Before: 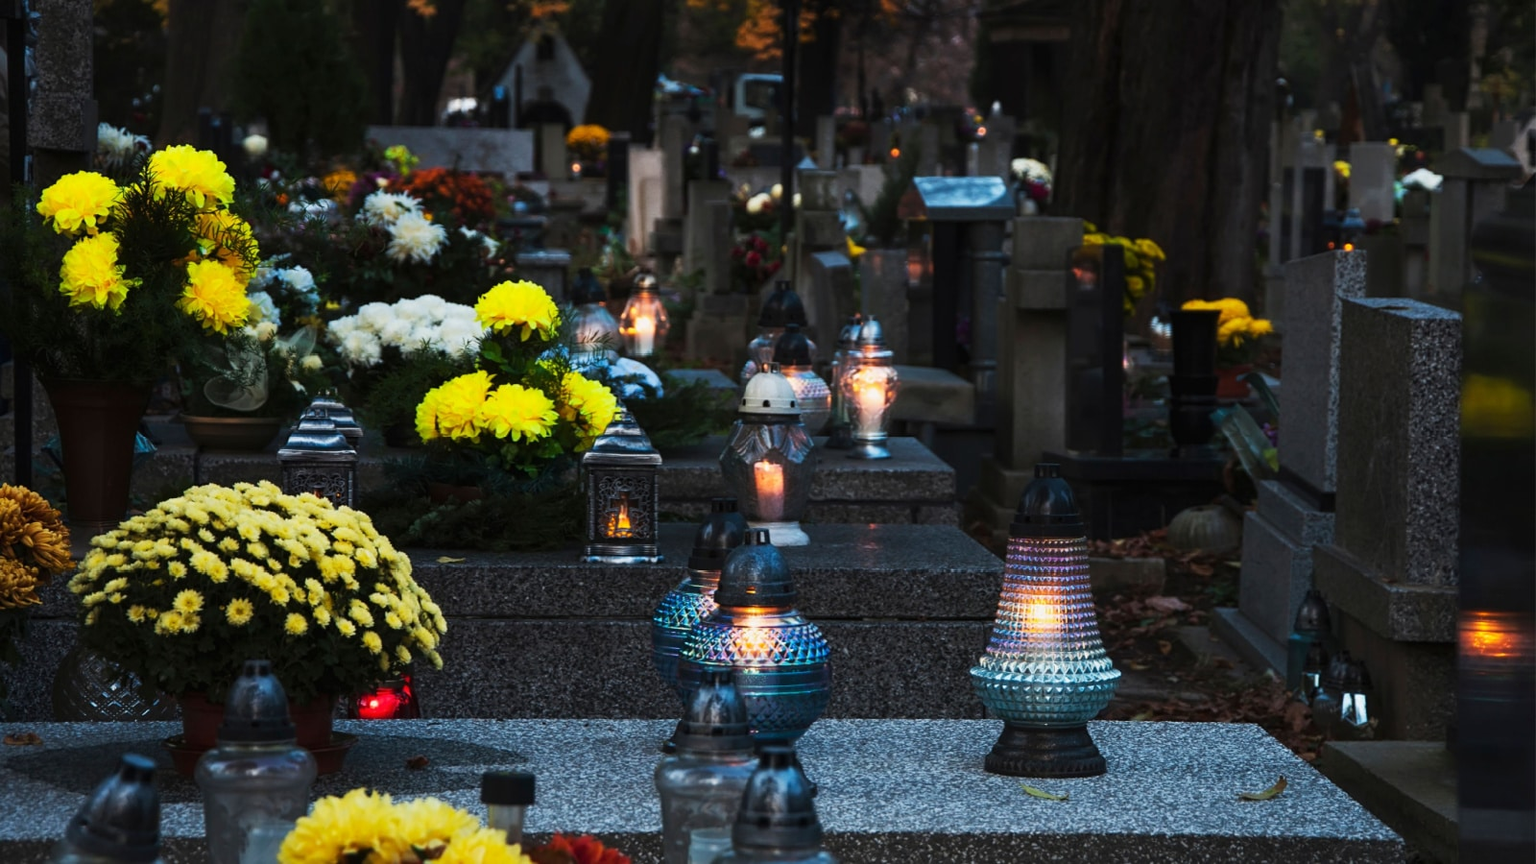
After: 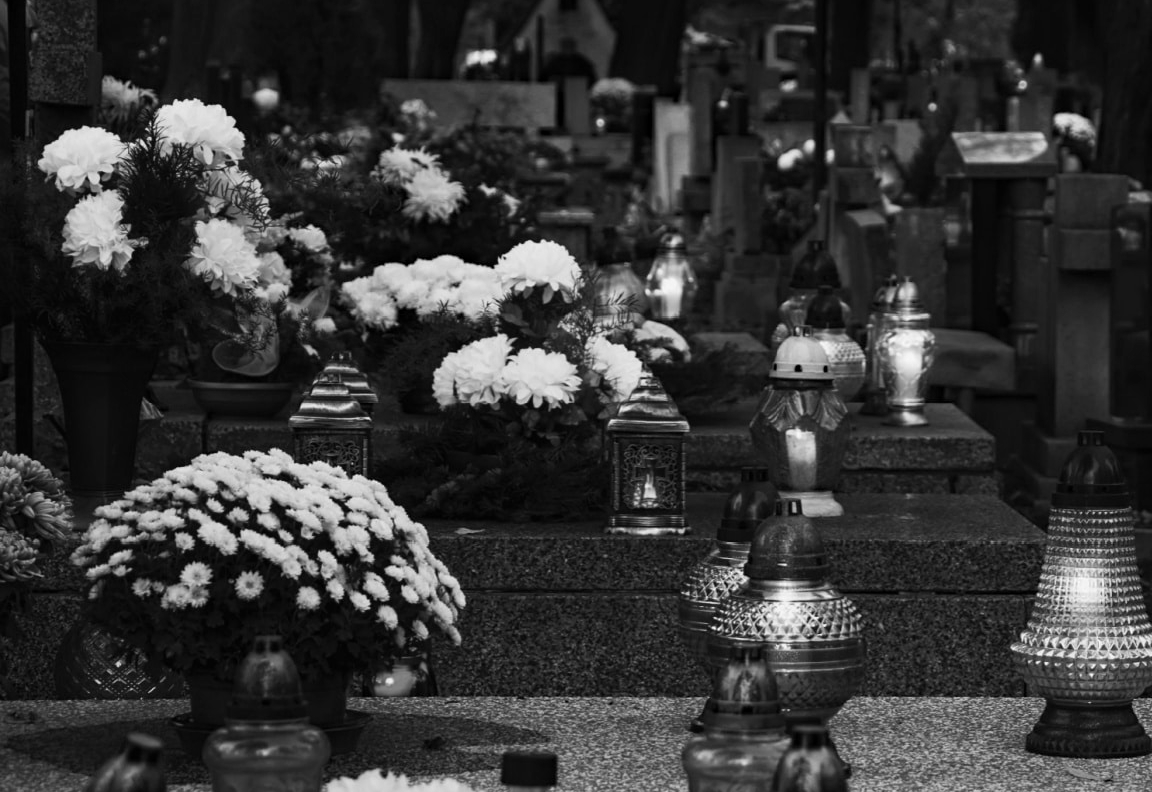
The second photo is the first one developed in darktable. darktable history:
monochrome: on, module defaults
haze removal: compatibility mode true, adaptive false
crop: top 5.803%, right 27.864%, bottom 5.804%
